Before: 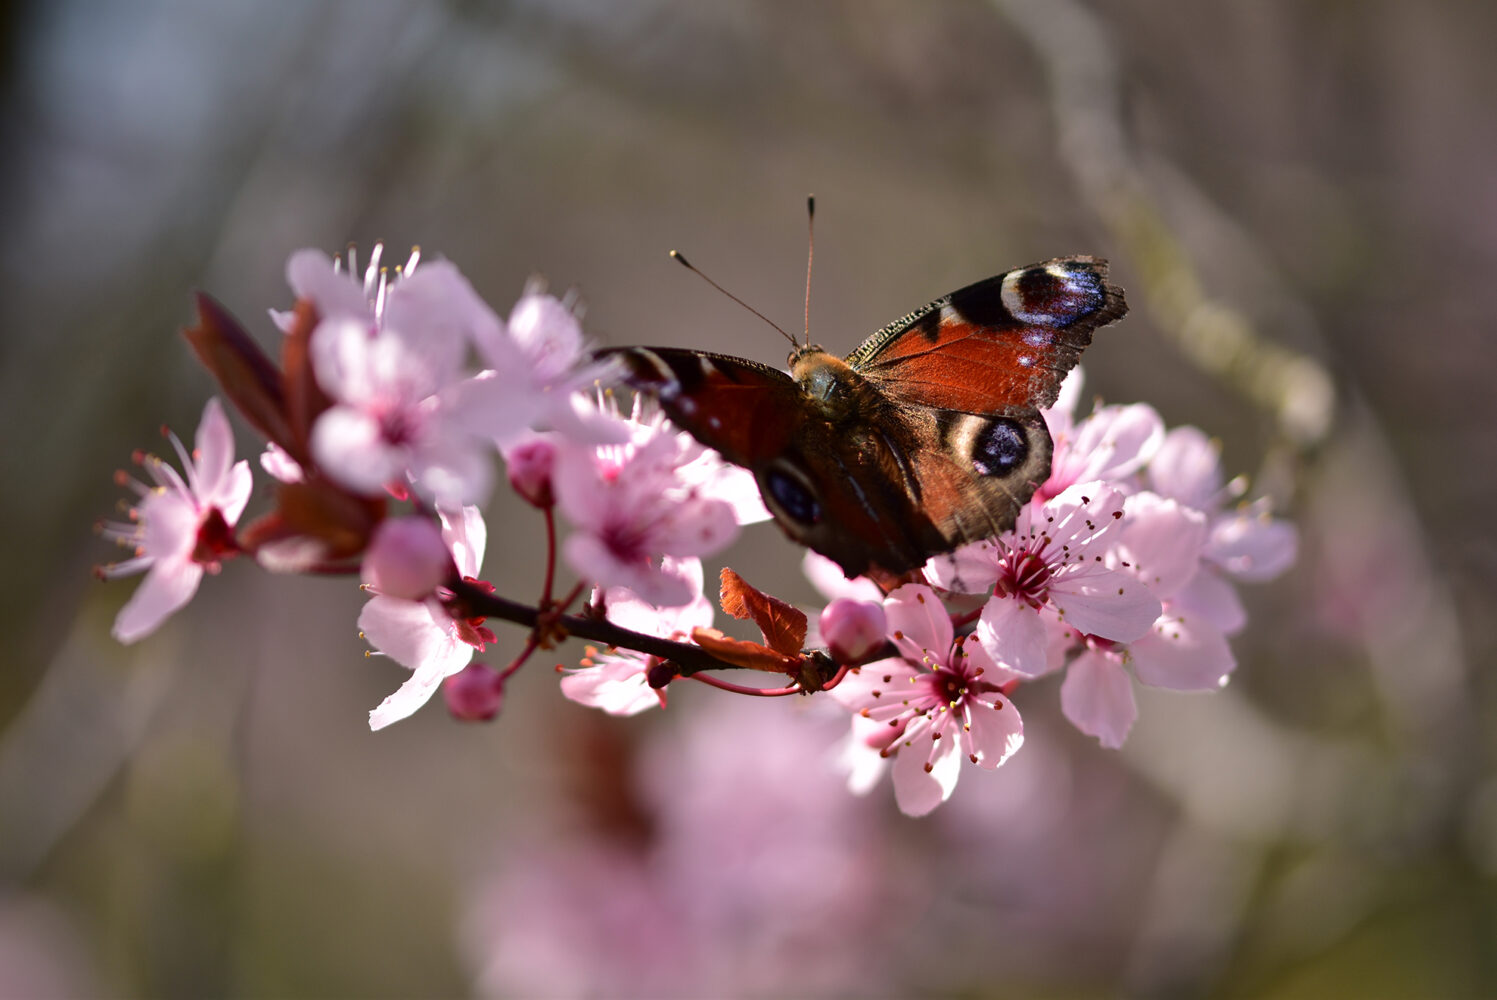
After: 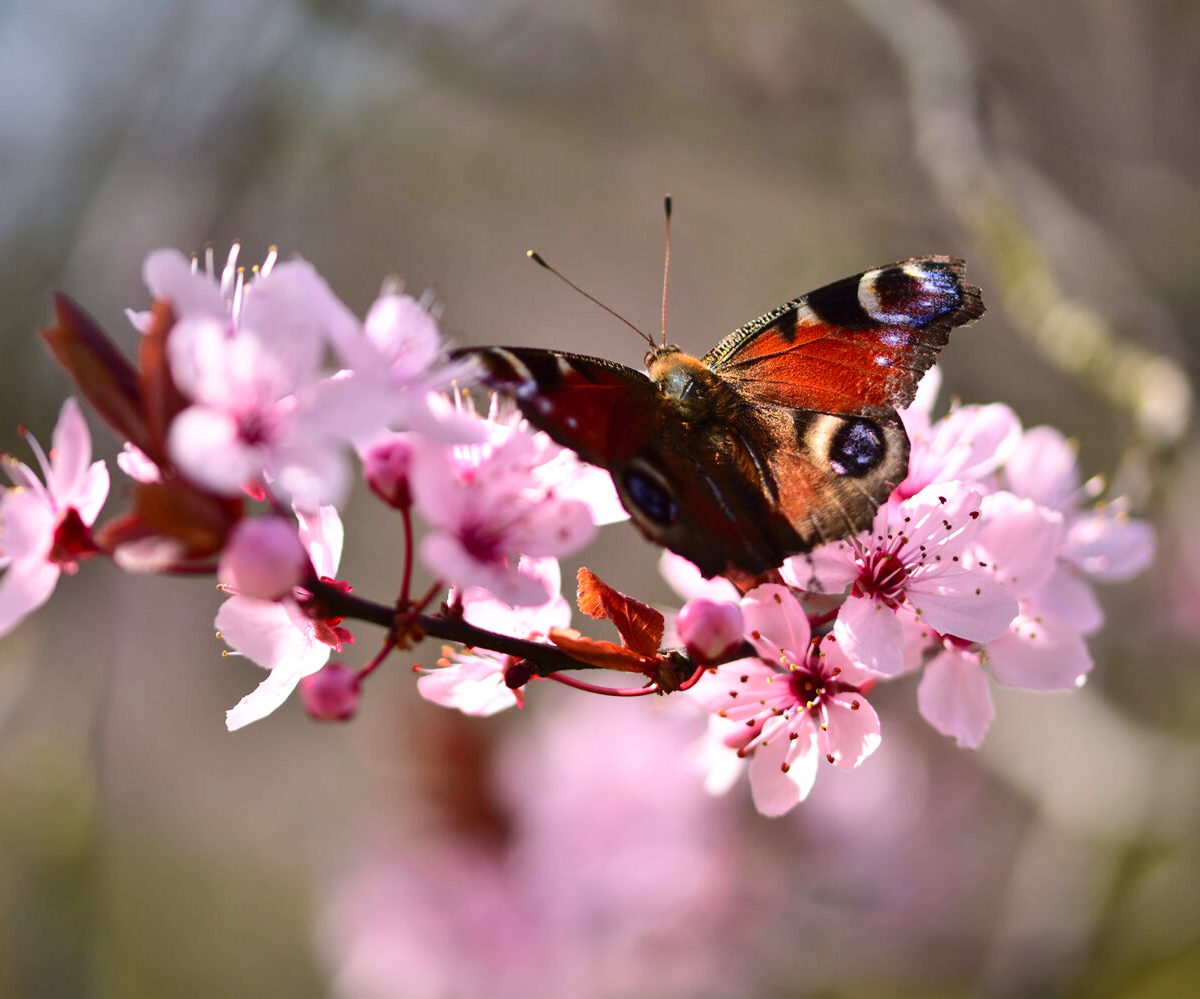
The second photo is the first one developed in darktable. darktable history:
contrast brightness saturation: contrast 0.2, brightness 0.161, saturation 0.229
crop and rotate: left 9.582%, right 10.196%
